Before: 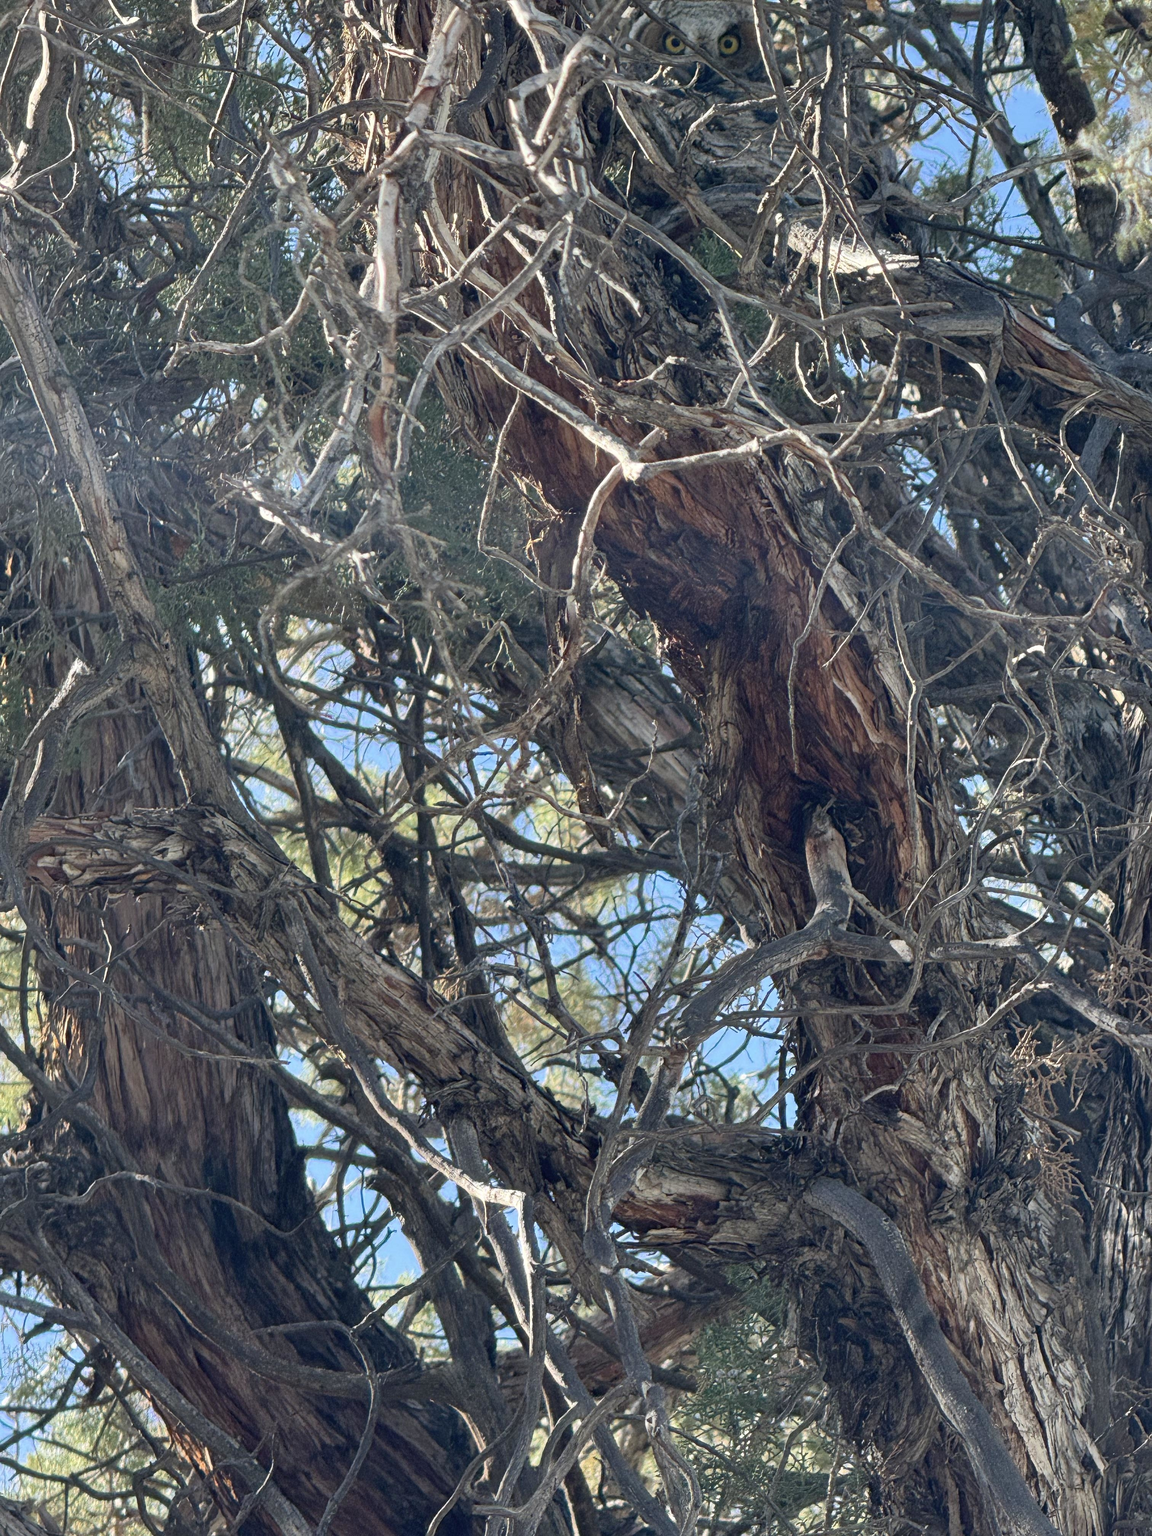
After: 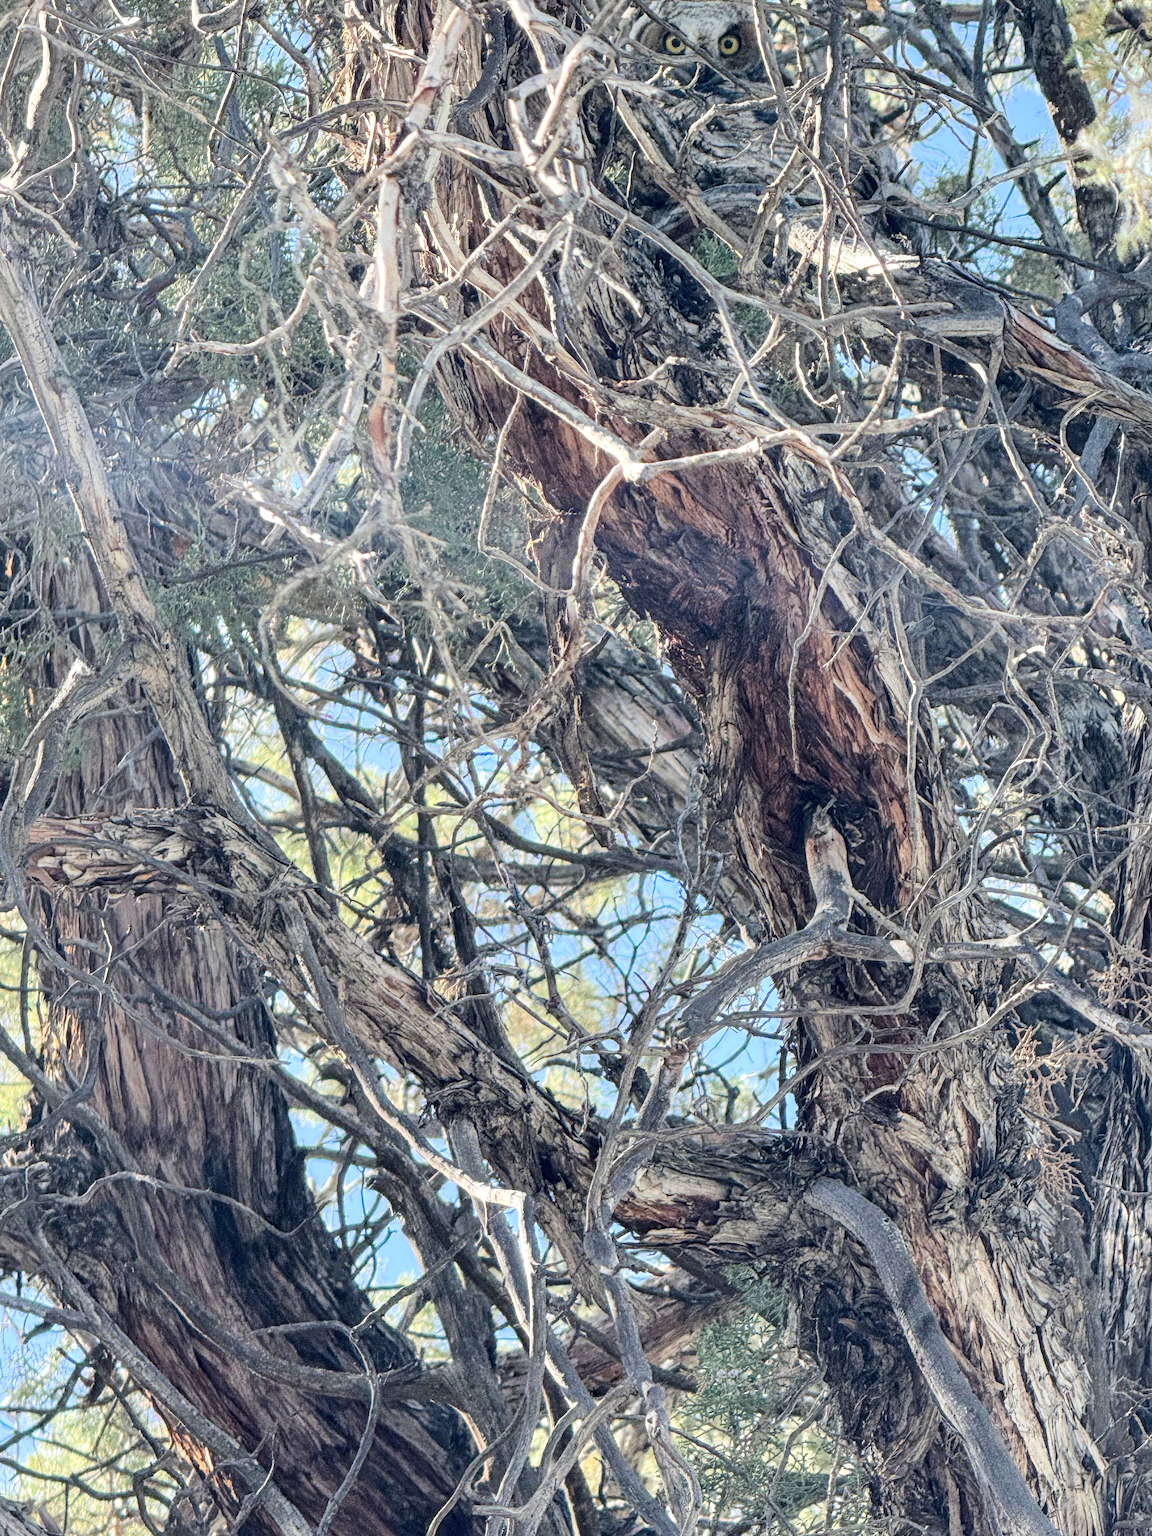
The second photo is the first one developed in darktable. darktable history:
color correction: highlights a* 0.028, highlights b* -0.266
tone equalizer: -7 EV 0.162 EV, -6 EV 0.593 EV, -5 EV 1.12 EV, -4 EV 1.34 EV, -3 EV 1.12 EV, -2 EV 0.6 EV, -1 EV 0.147 EV, edges refinement/feathering 500, mask exposure compensation -1.57 EV, preserve details no
local contrast: on, module defaults
